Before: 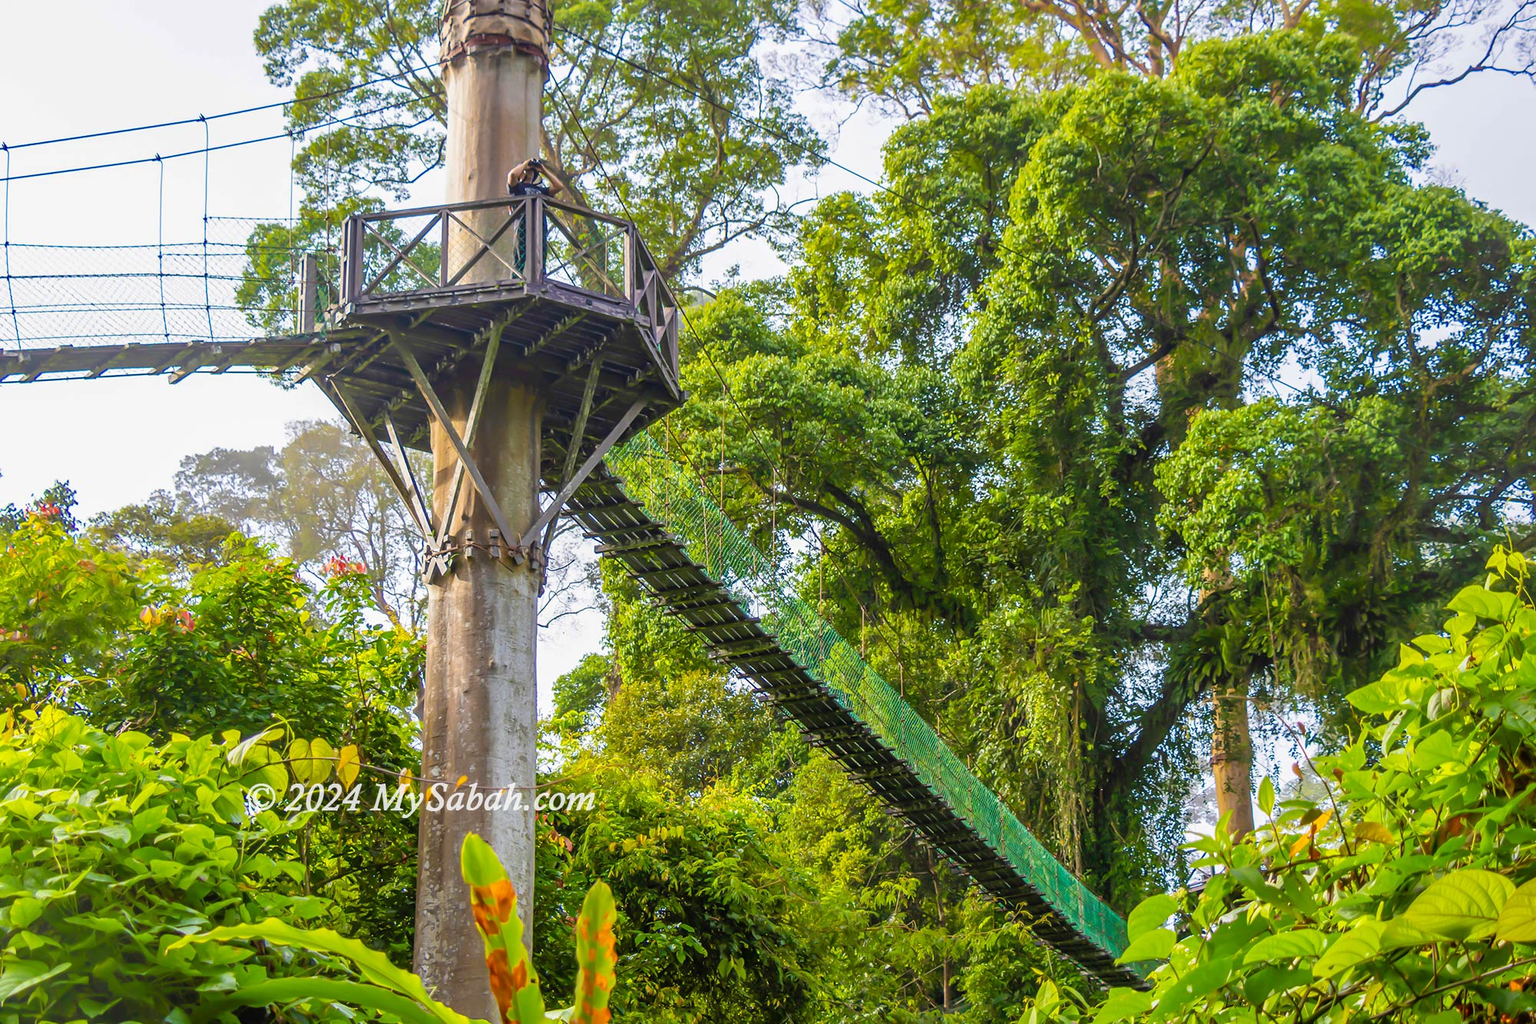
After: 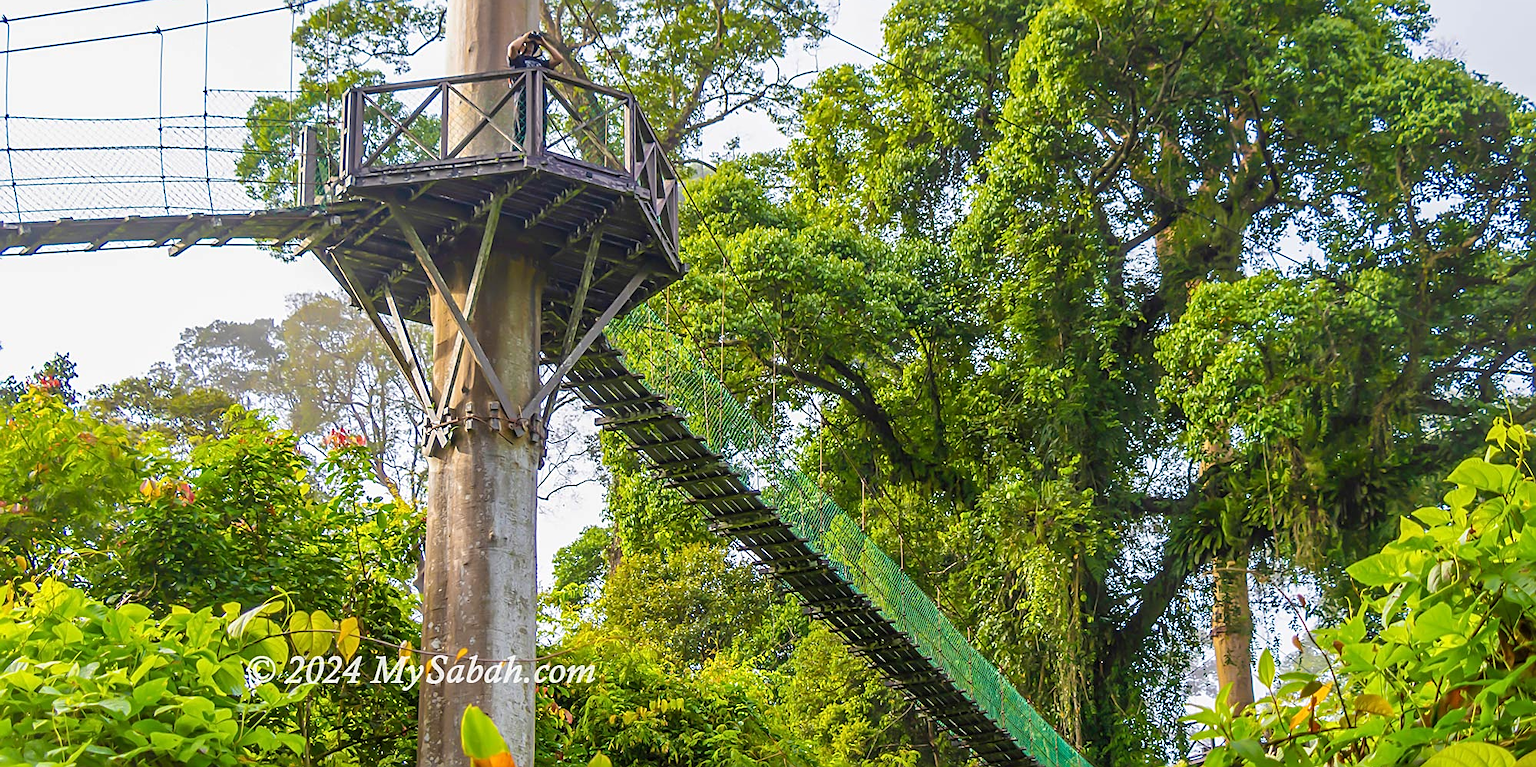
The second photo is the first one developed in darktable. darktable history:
crop and rotate: top 12.5%, bottom 12.5%
sharpen: on, module defaults
